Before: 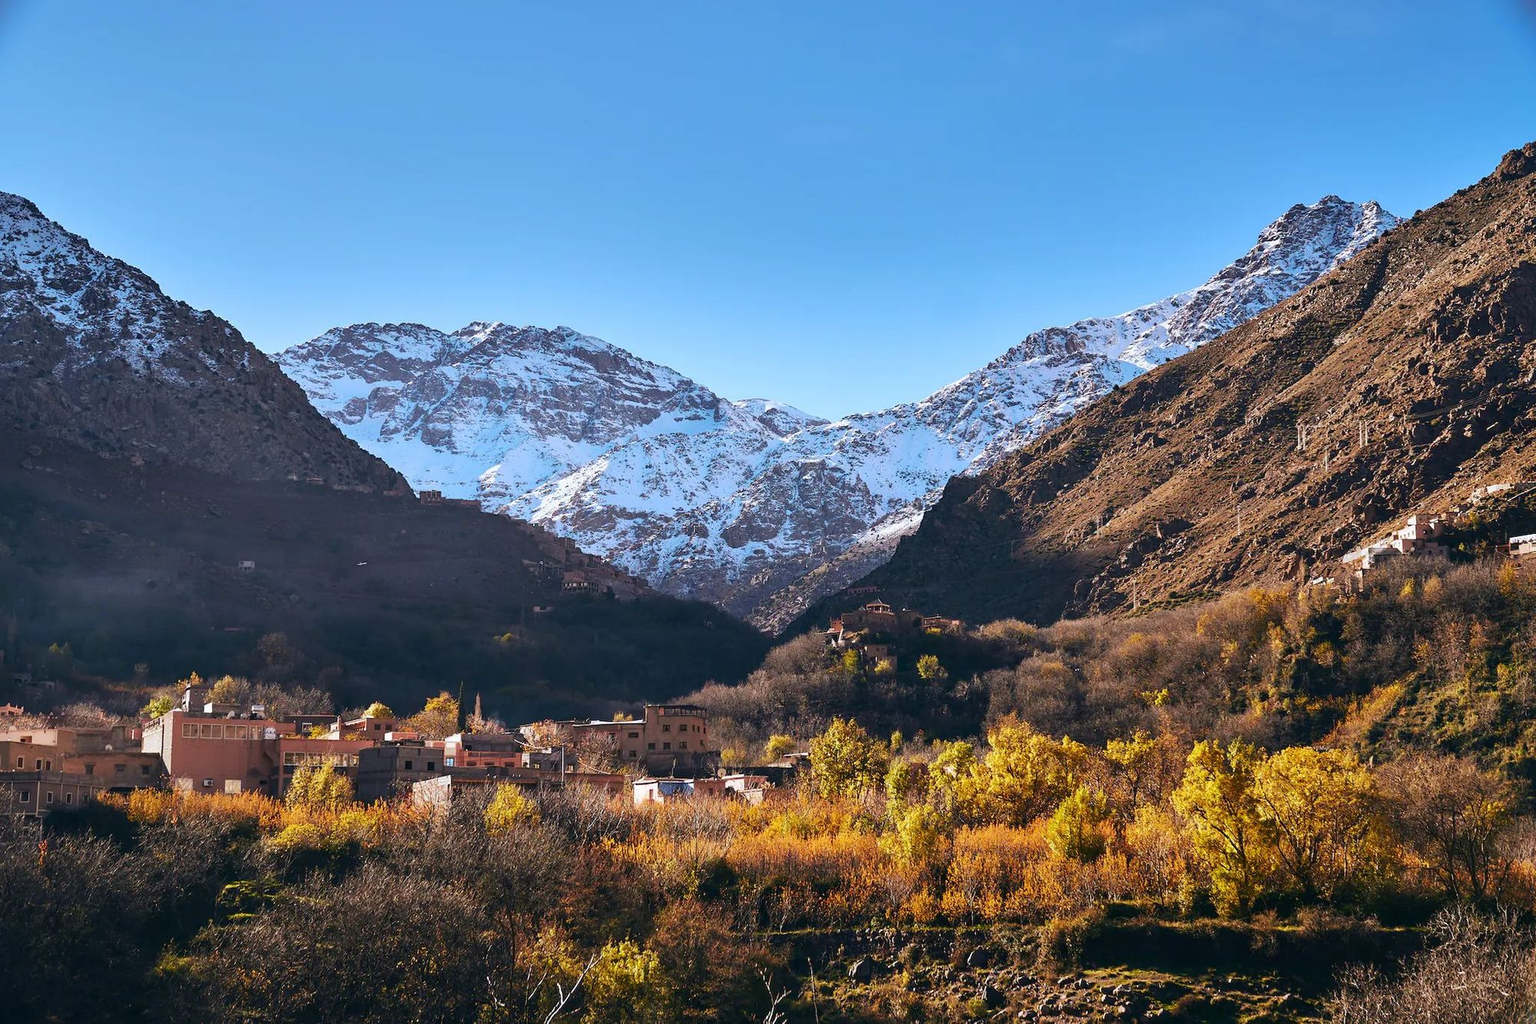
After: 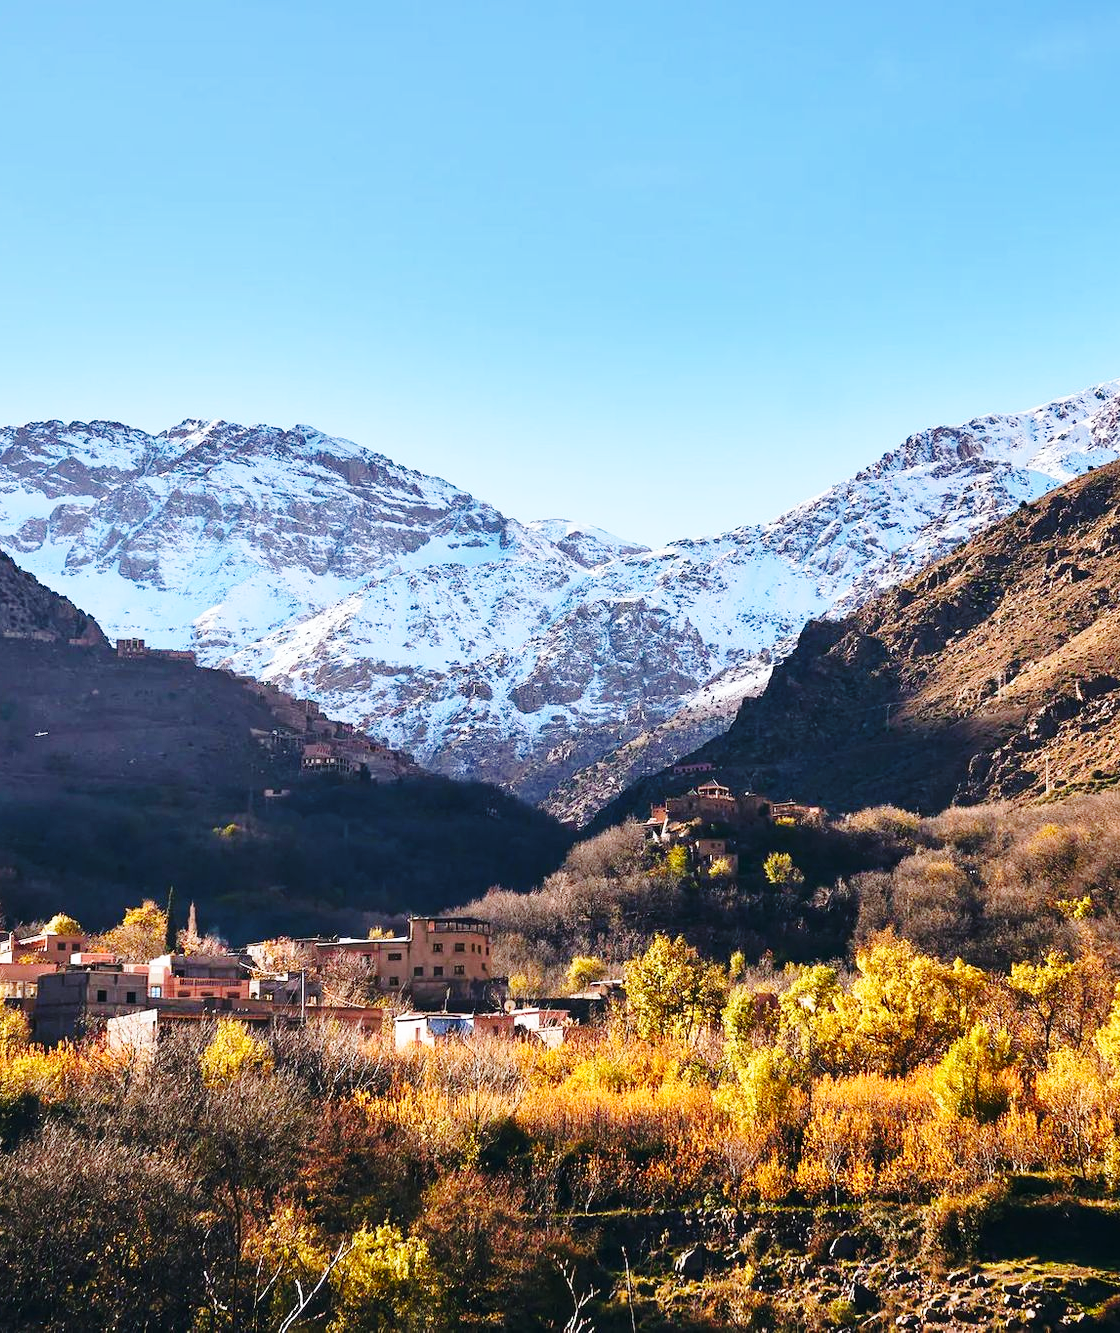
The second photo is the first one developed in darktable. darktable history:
base curve: curves: ch0 [(0, 0) (0.028, 0.03) (0.121, 0.232) (0.46, 0.748) (0.859, 0.968) (1, 1)], preserve colors none
crop: left 21.532%, right 22.438%
